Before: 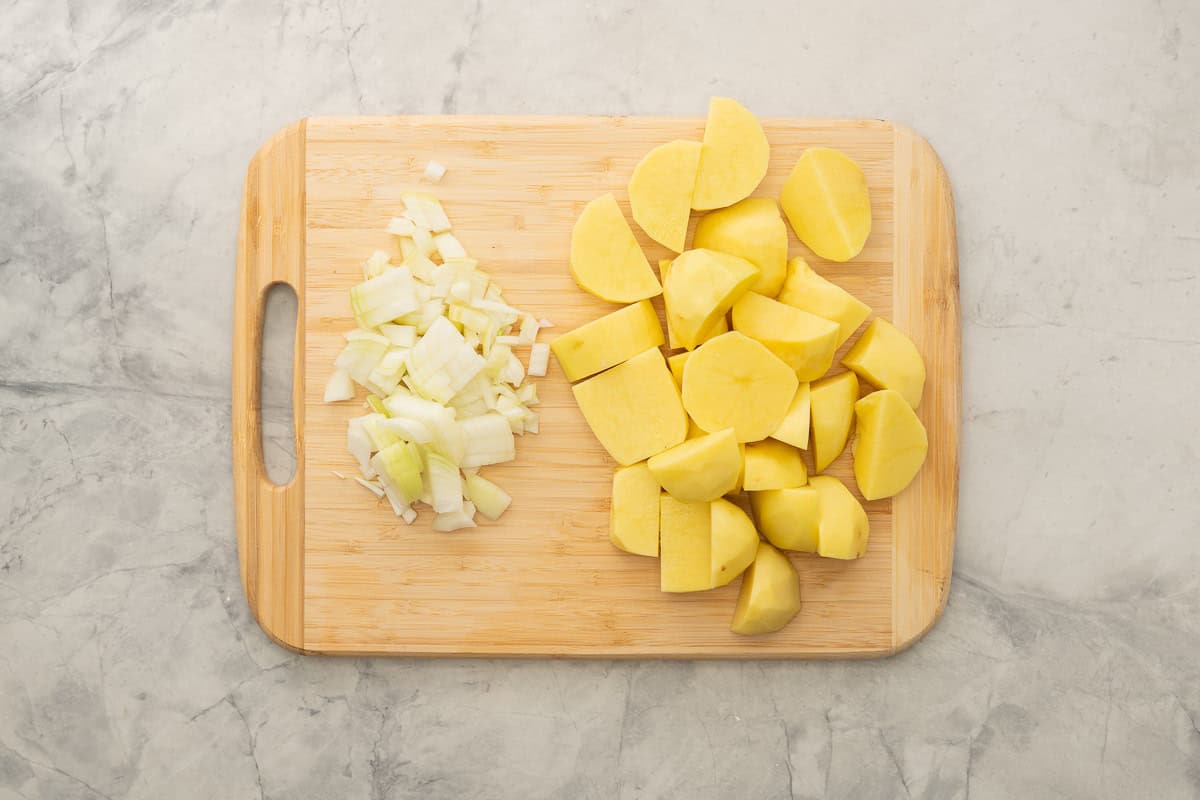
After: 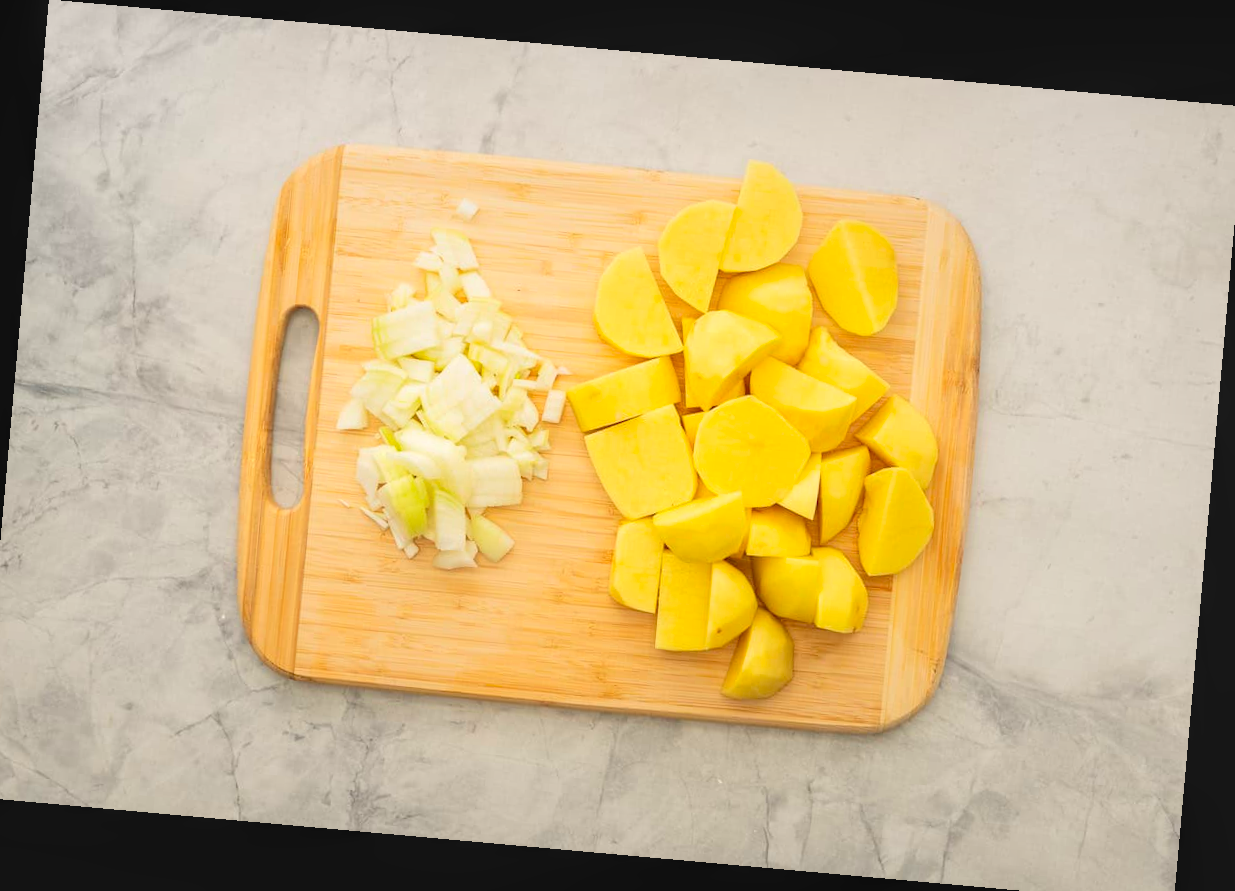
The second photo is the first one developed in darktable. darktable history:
contrast brightness saturation: contrast 0.07, brightness 0.18, saturation 0.4
rotate and perspective: rotation 5.12°, automatic cropping off
local contrast: on, module defaults
crop and rotate: left 1.774%, right 0.633%, bottom 1.28%
